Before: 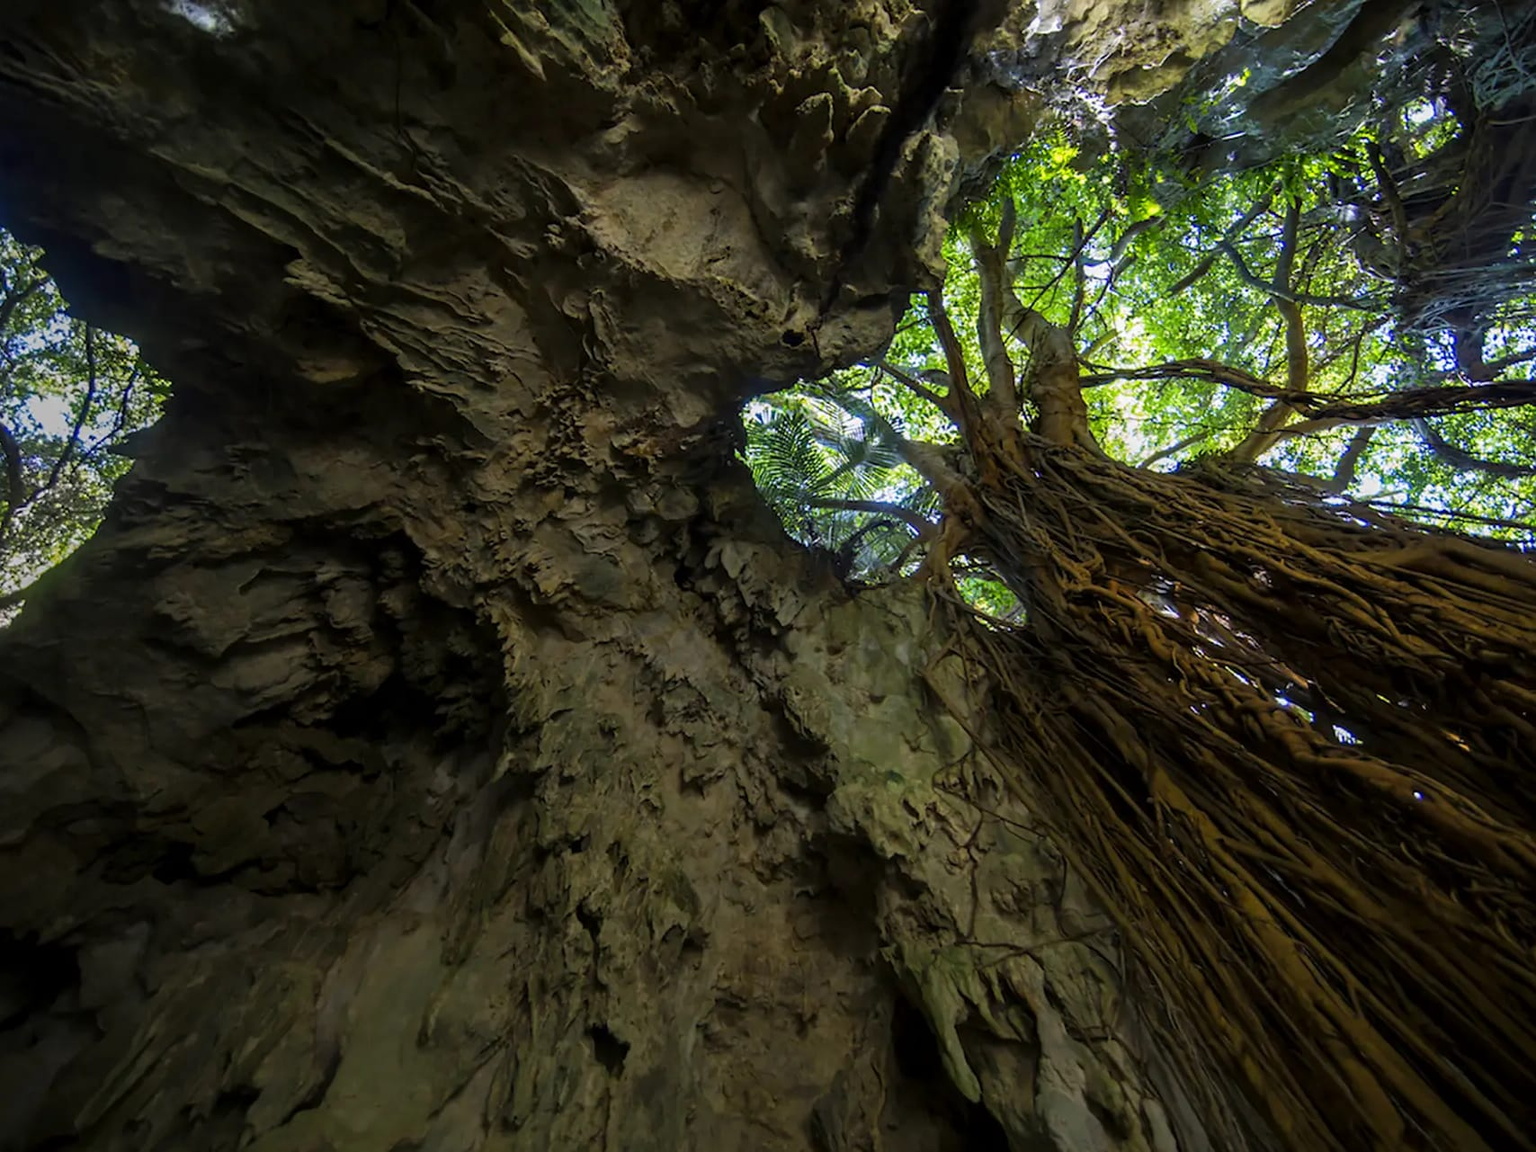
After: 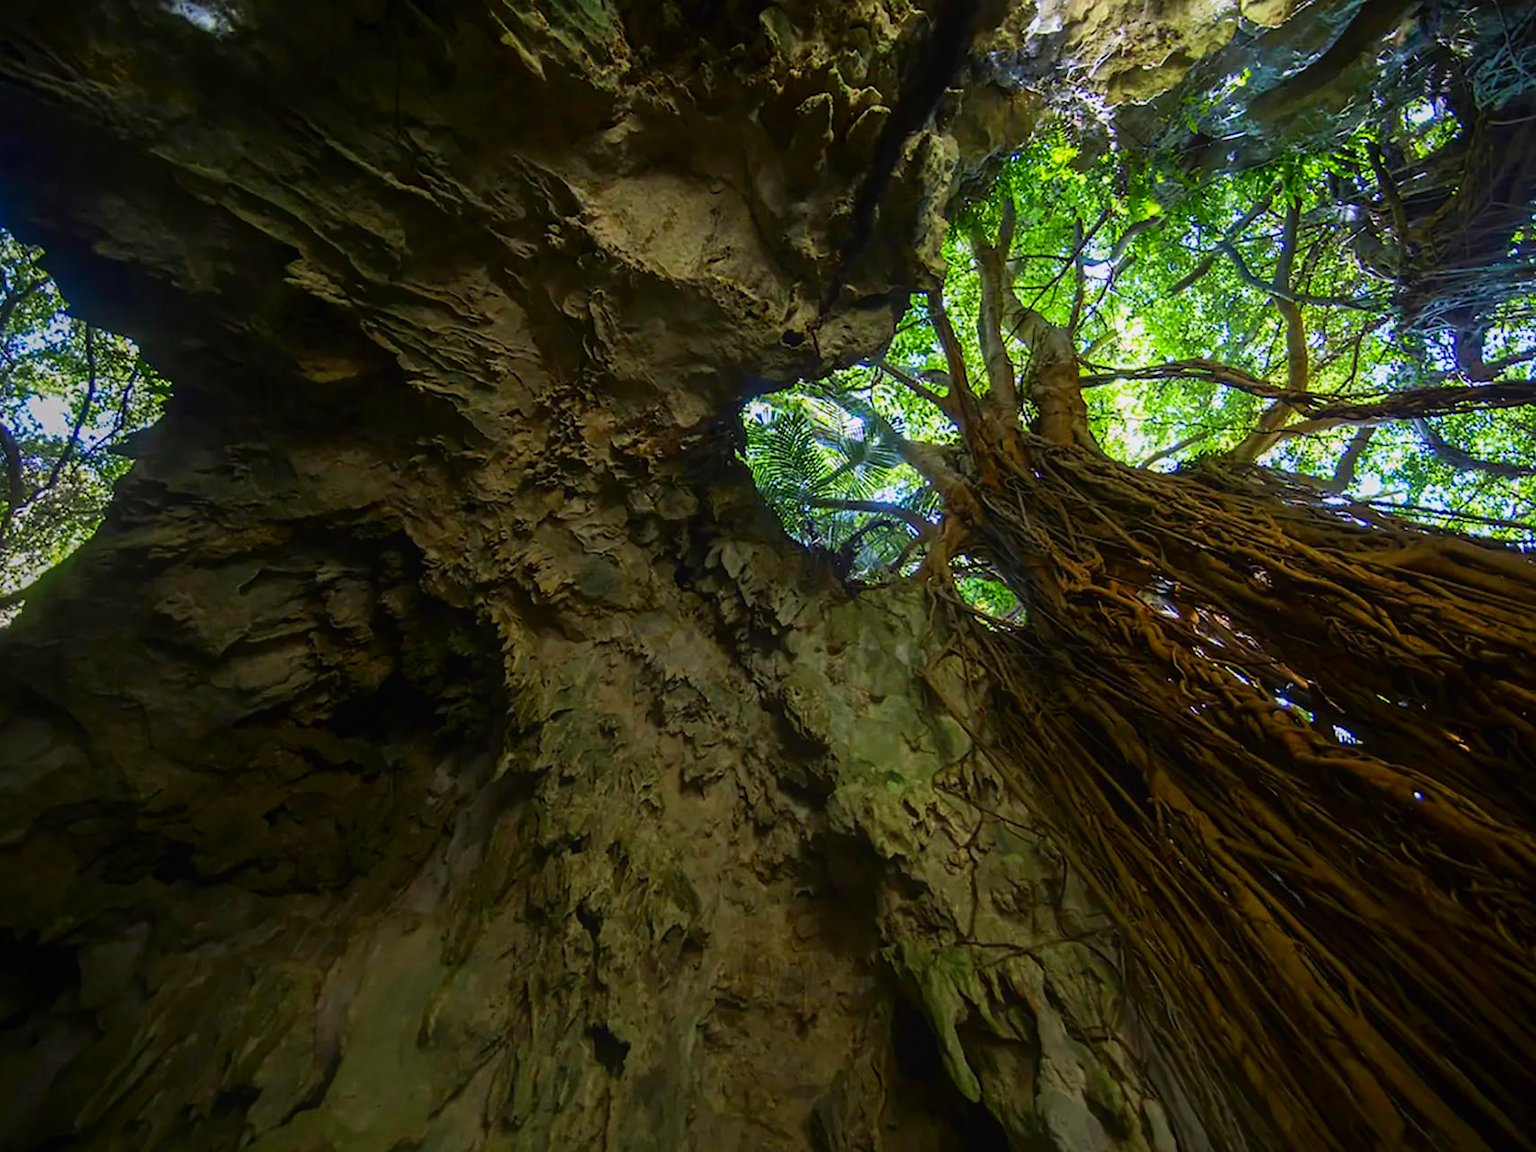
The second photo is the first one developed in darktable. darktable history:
exposure: exposure -0.05 EV
tone curve: curves: ch0 [(0, 0) (0.091, 0.077) (0.517, 0.574) (0.745, 0.82) (0.844, 0.908) (0.909, 0.942) (1, 0.973)]; ch1 [(0, 0) (0.437, 0.404) (0.5, 0.5) (0.534, 0.554) (0.58, 0.603) (0.616, 0.649) (1, 1)]; ch2 [(0, 0) (0.442, 0.415) (0.5, 0.5) (0.535, 0.557) (0.585, 0.62) (1, 1)], color space Lab, independent channels, preserve colors none
contrast equalizer: y [[0.439, 0.44, 0.442, 0.457, 0.493, 0.498], [0.5 ×6], [0.5 ×6], [0 ×6], [0 ×6]], mix 0.76
